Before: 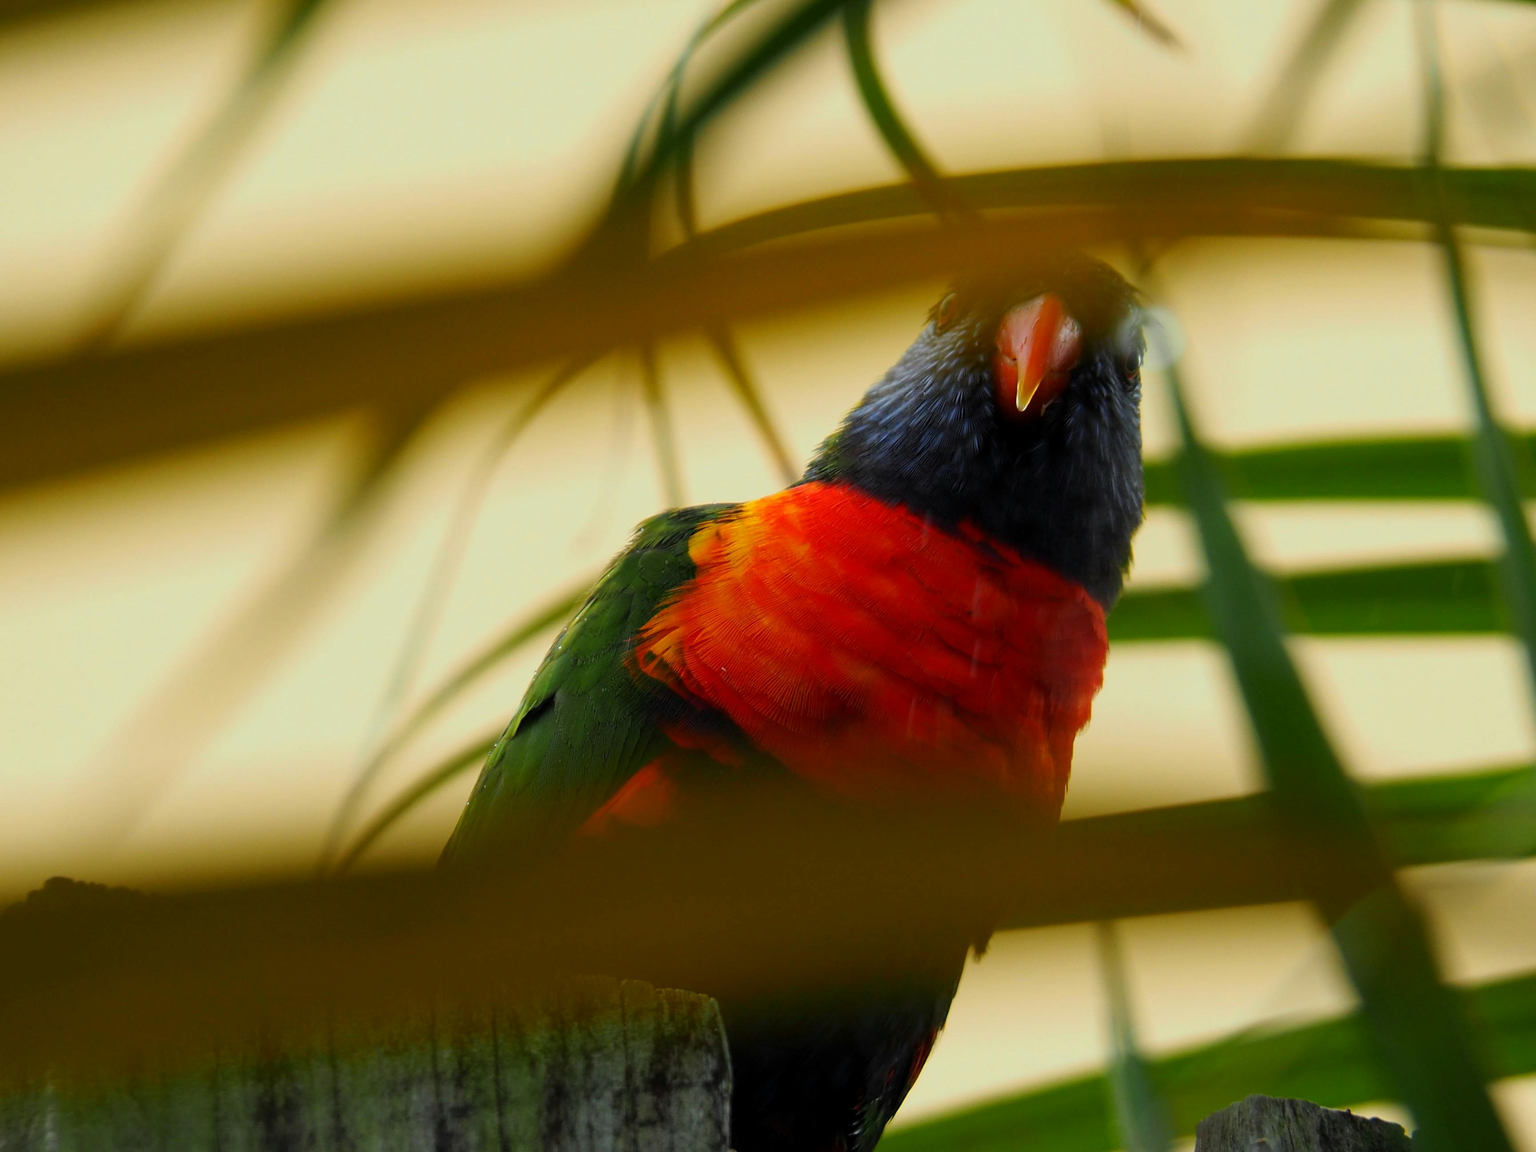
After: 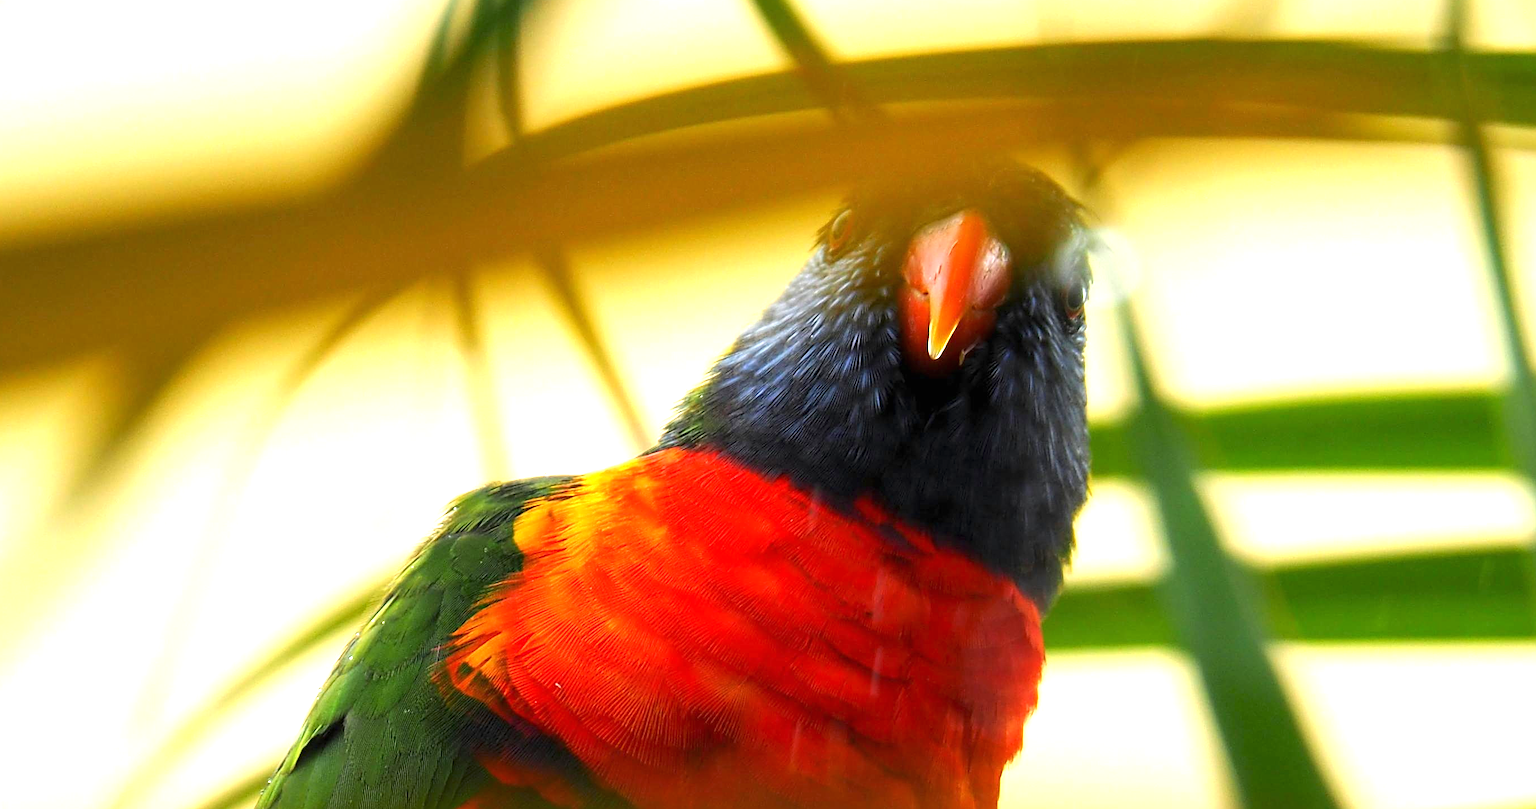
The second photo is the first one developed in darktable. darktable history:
sharpen: on, module defaults
exposure: black level correction 0, exposure 1.391 EV, compensate exposure bias true, compensate highlight preservation false
crop: left 18.413%, top 11.087%, right 2.519%, bottom 33.337%
